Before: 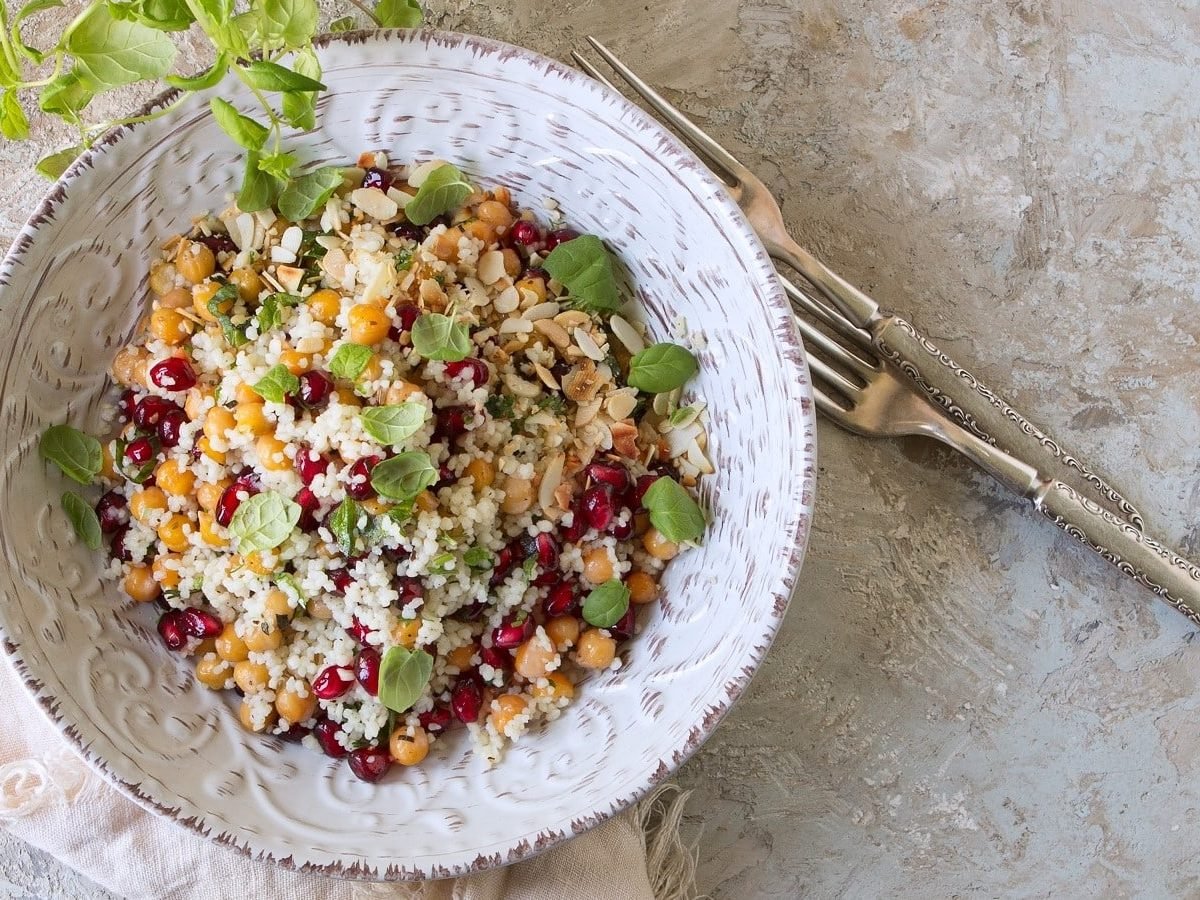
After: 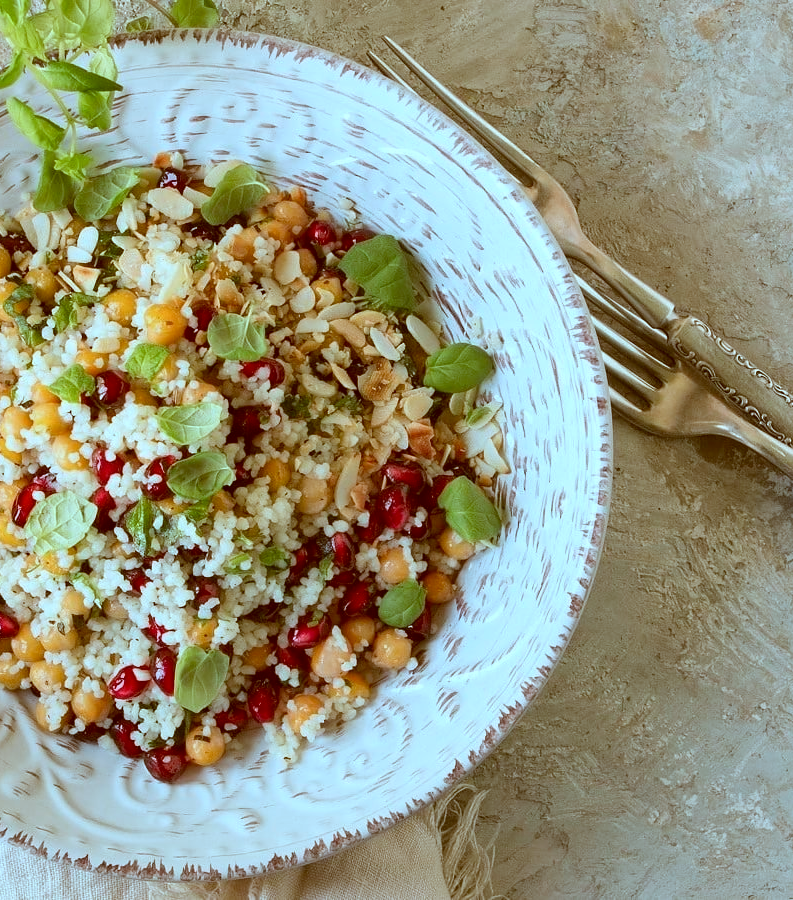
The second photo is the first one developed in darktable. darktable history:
crop: left 17.082%, right 16.8%
color correction: highlights a* -15.06, highlights b* -16.32, shadows a* 10.42, shadows b* 28.99
